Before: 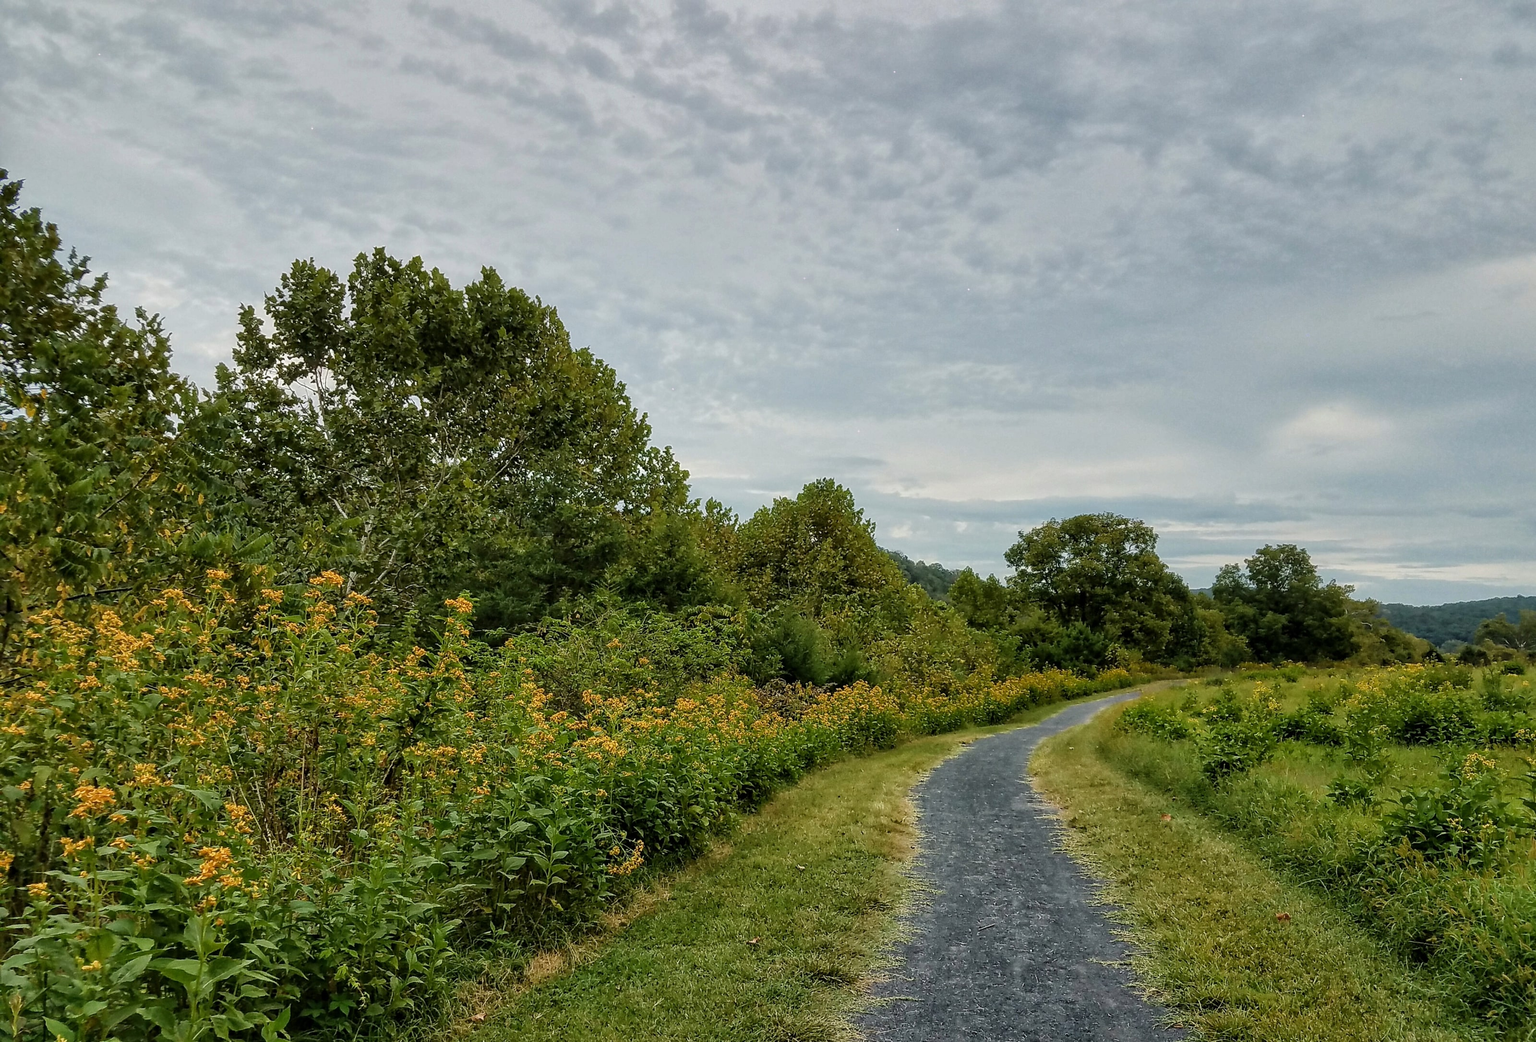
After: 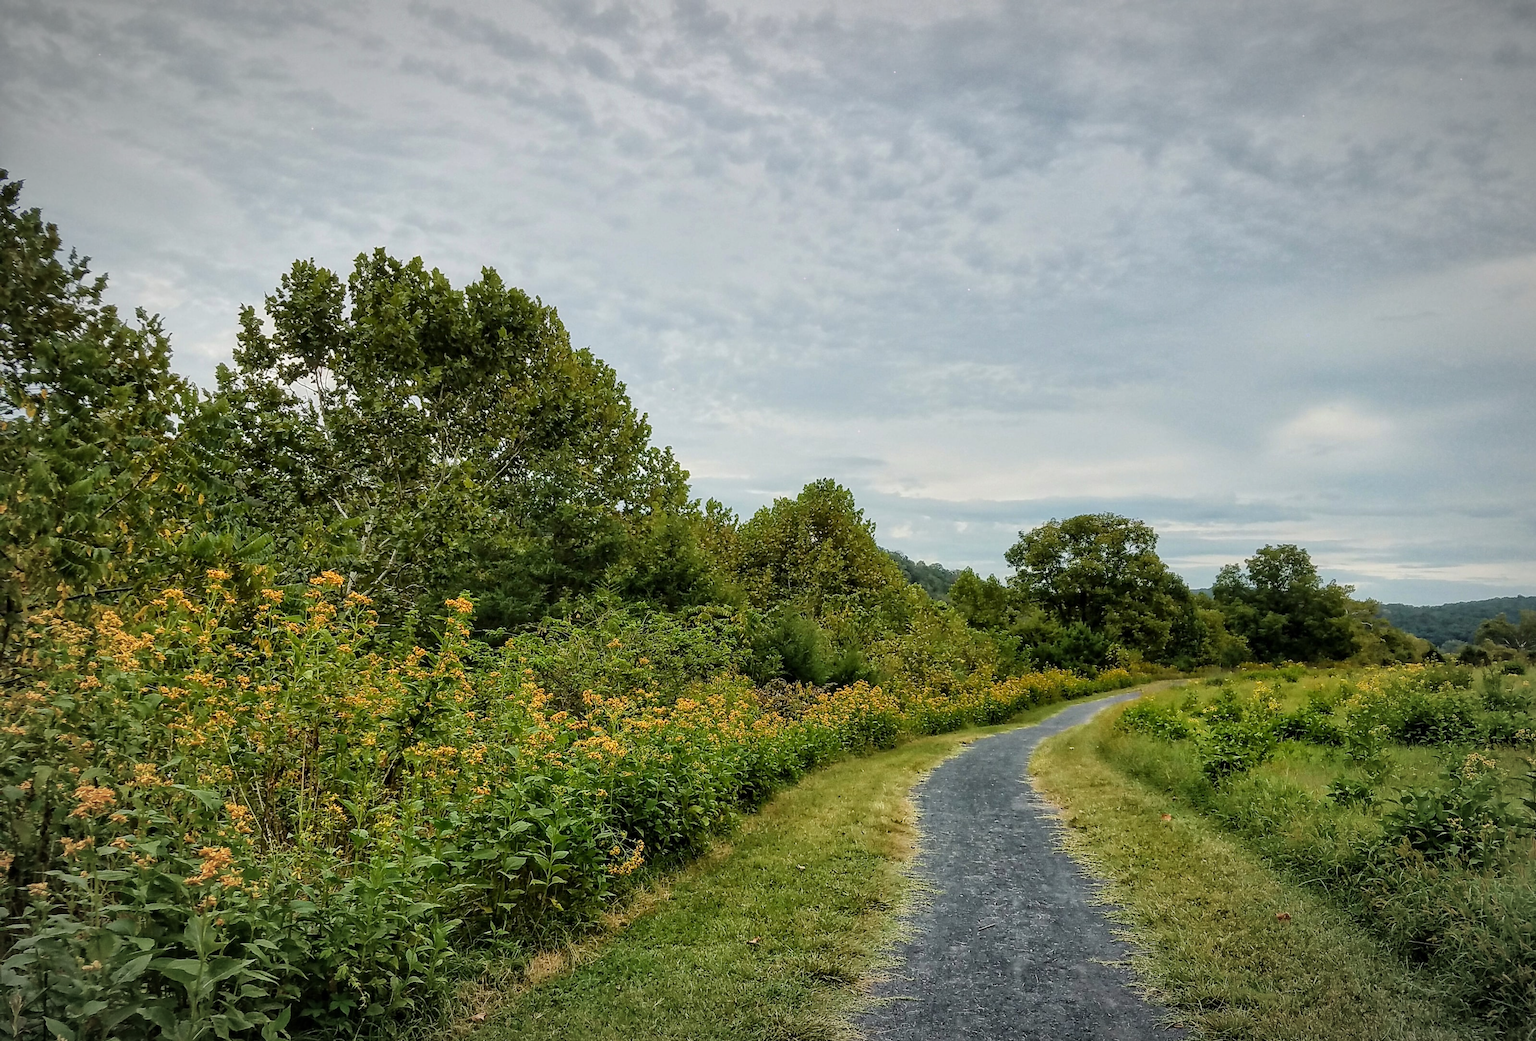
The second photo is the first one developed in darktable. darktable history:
tone curve: curves: ch0 [(0, 0) (0.641, 0.691) (1, 1)]
vignetting: fall-off radius 60%, automatic ratio true, unbound false
